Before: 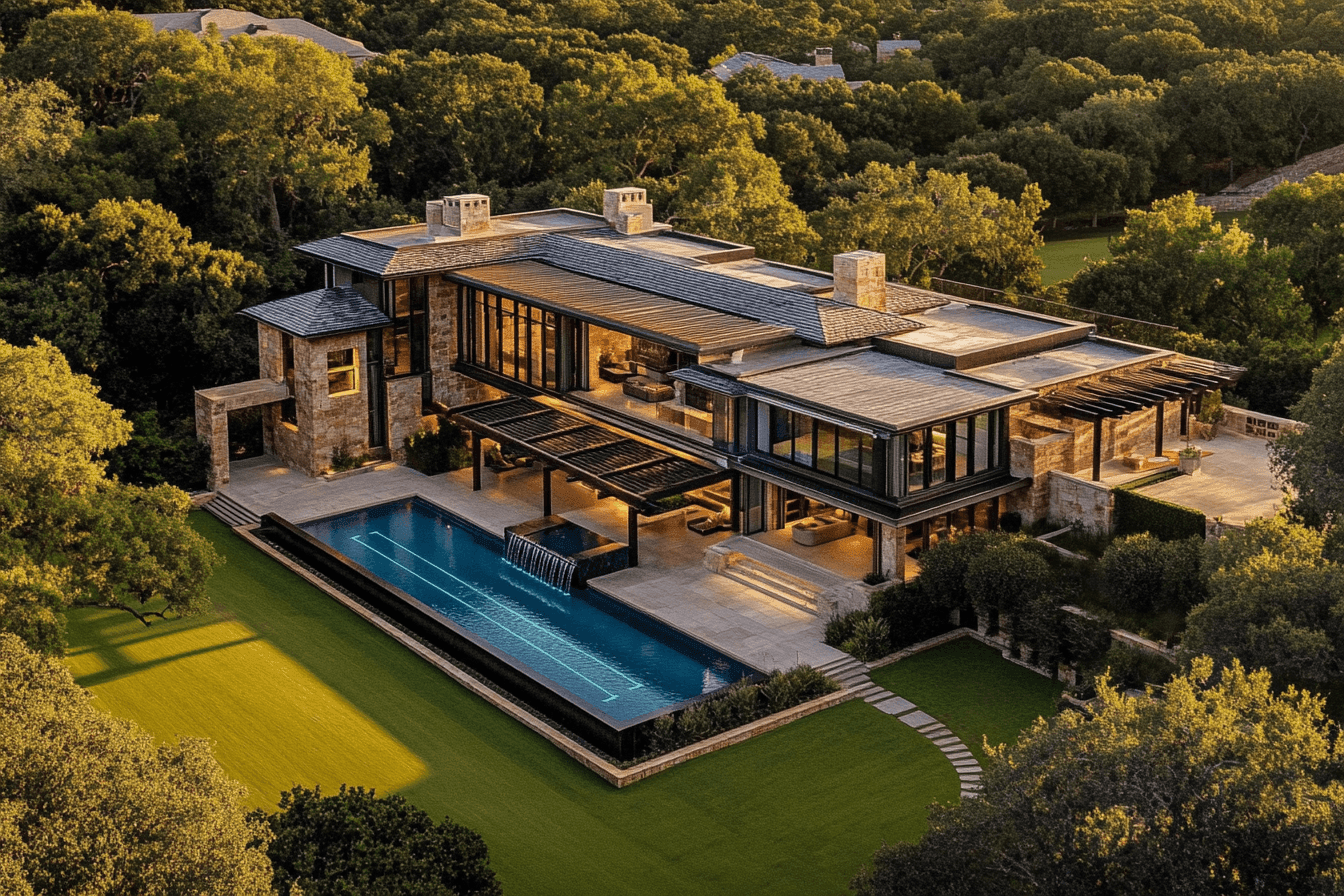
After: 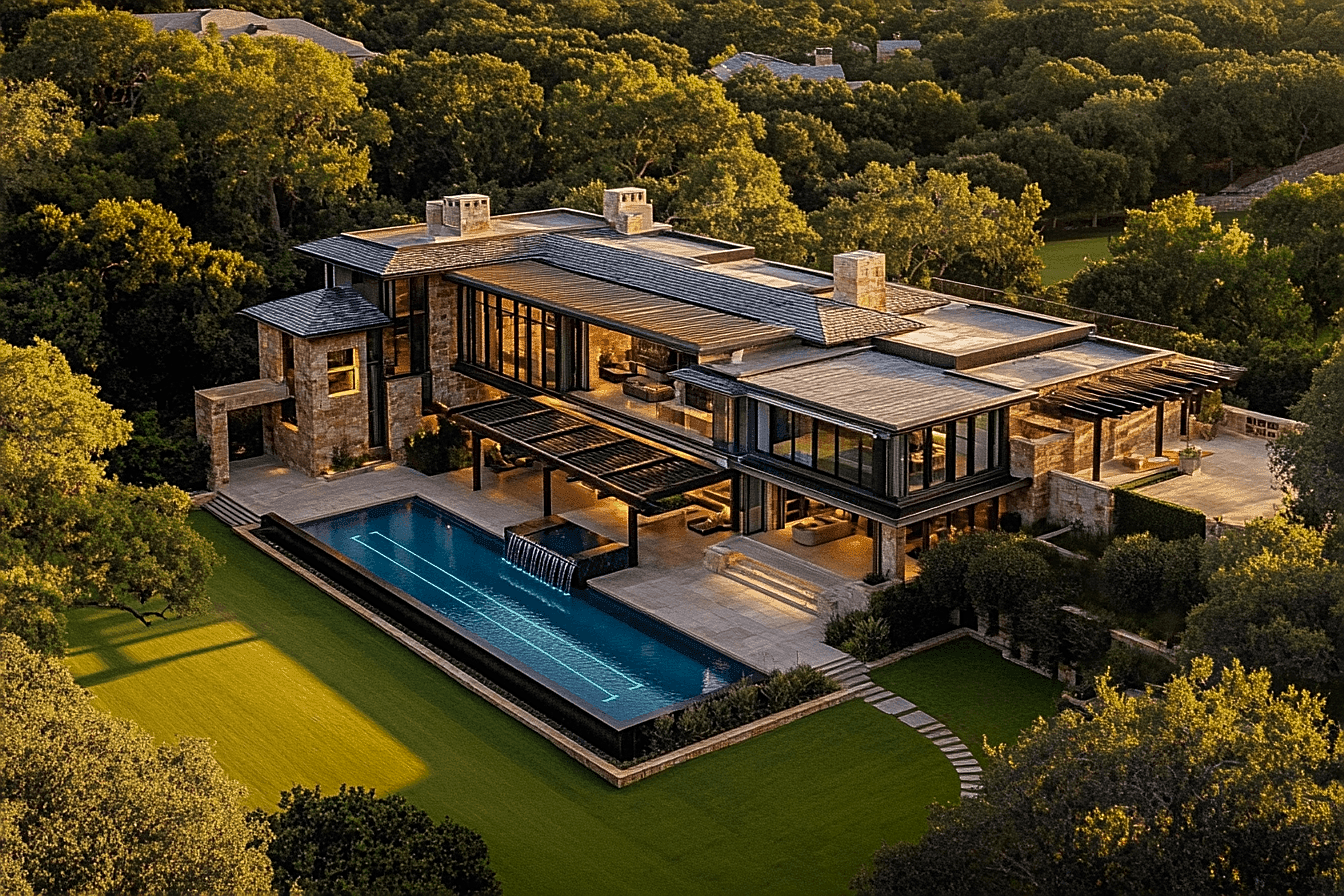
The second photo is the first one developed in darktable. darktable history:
sharpen: on, module defaults
shadows and highlights: shadows -40.15, highlights 62.88, soften with gaussian
